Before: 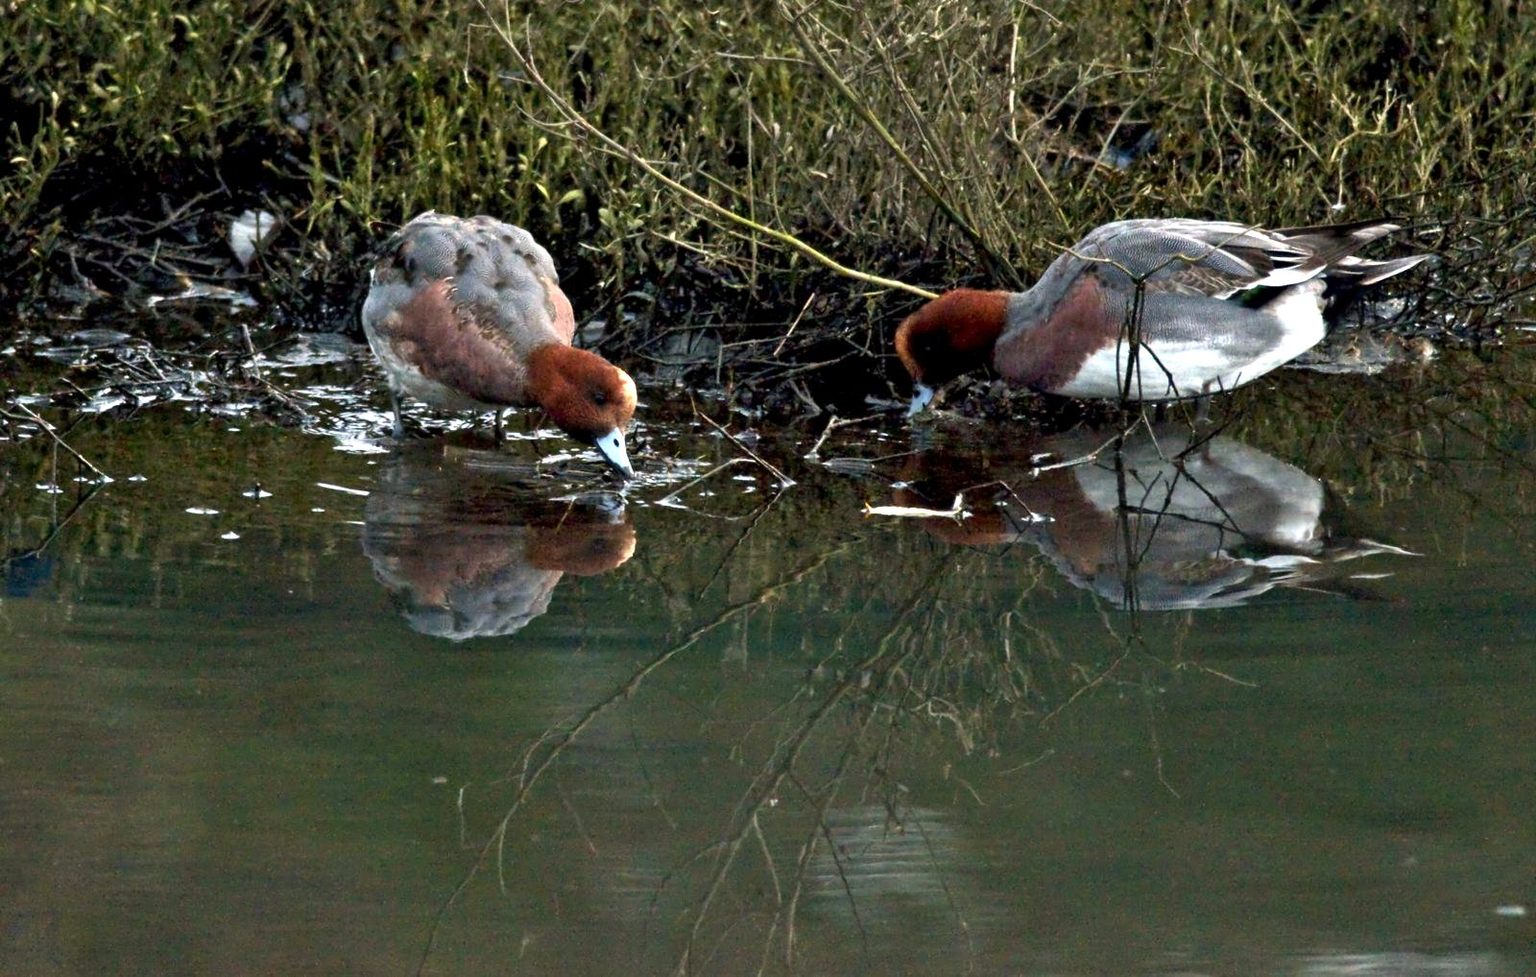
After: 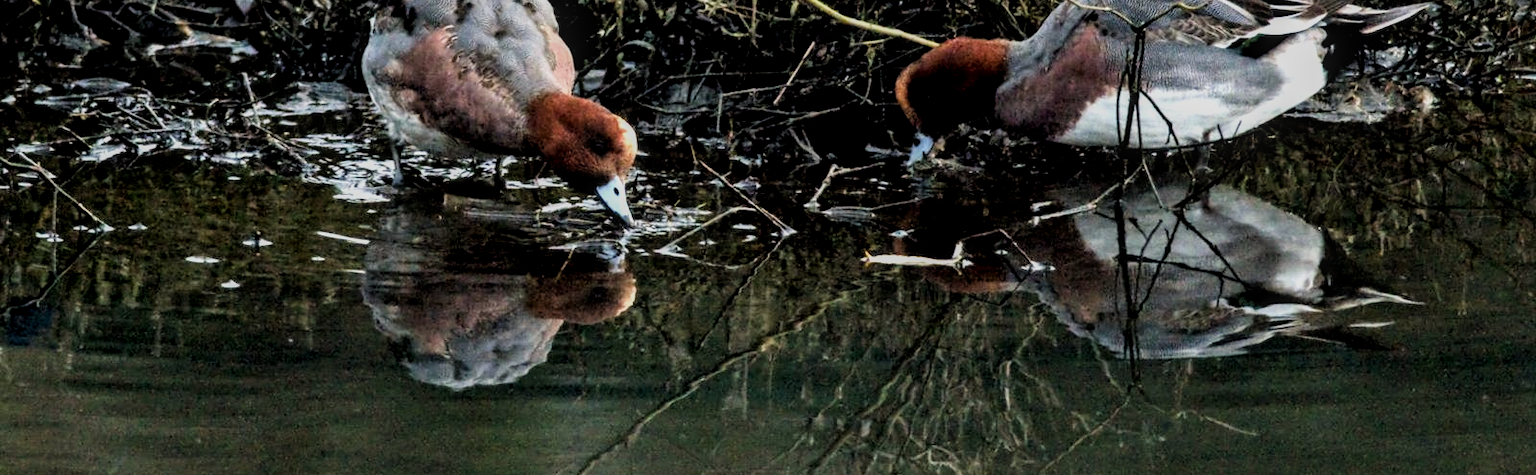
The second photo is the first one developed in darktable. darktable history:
local contrast: on, module defaults
crop and rotate: top 25.777%, bottom 25.579%
tone equalizer: on, module defaults
filmic rgb: black relative exposure -5.05 EV, white relative exposure 3.96 EV, threshold 3.06 EV, hardness 2.9, contrast 1.19, enable highlight reconstruction true
